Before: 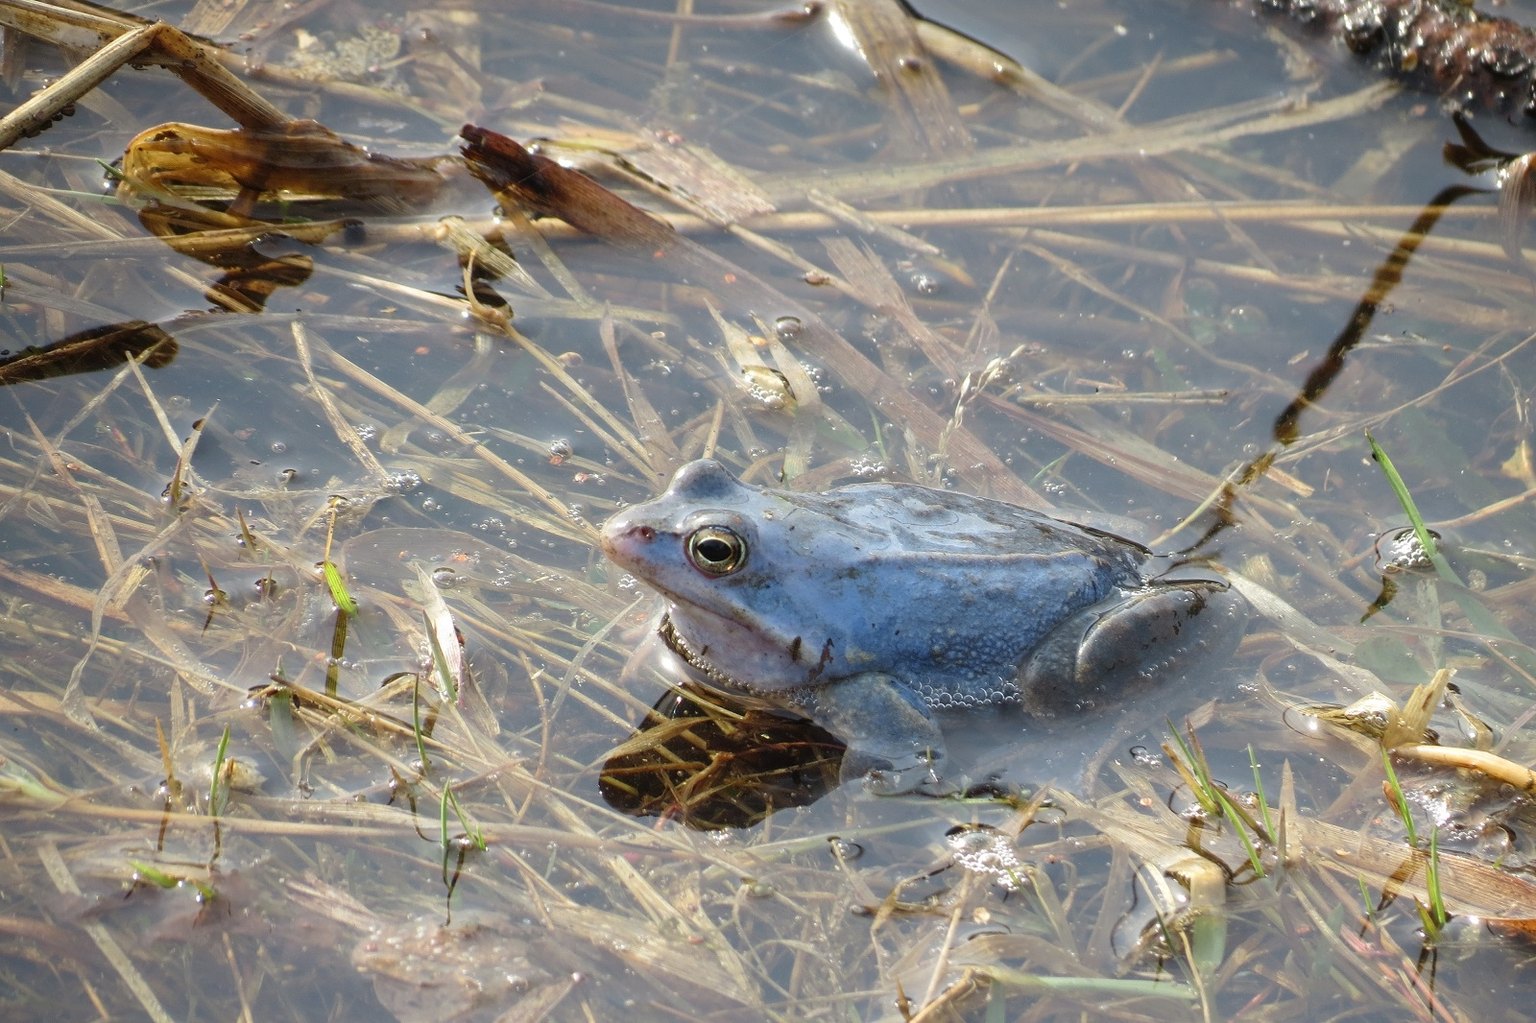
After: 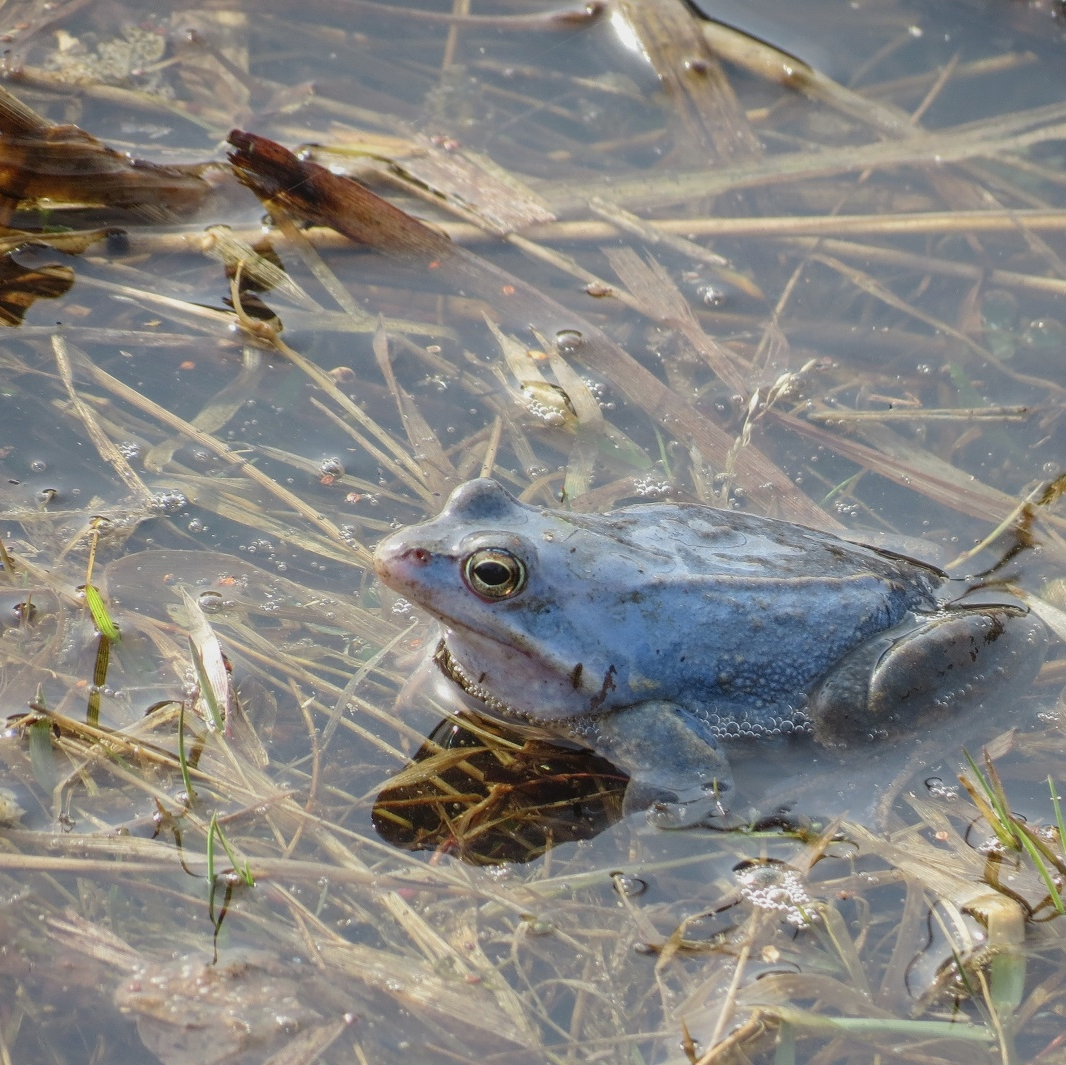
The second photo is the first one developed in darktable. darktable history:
lowpass: radius 0.1, contrast 0.85, saturation 1.1, unbound 0
crop and rotate: left 15.754%, right 17.579%
color balance: contrast -15%
local contrast: highlights 61%, detail 143%, midtone range 0.428
